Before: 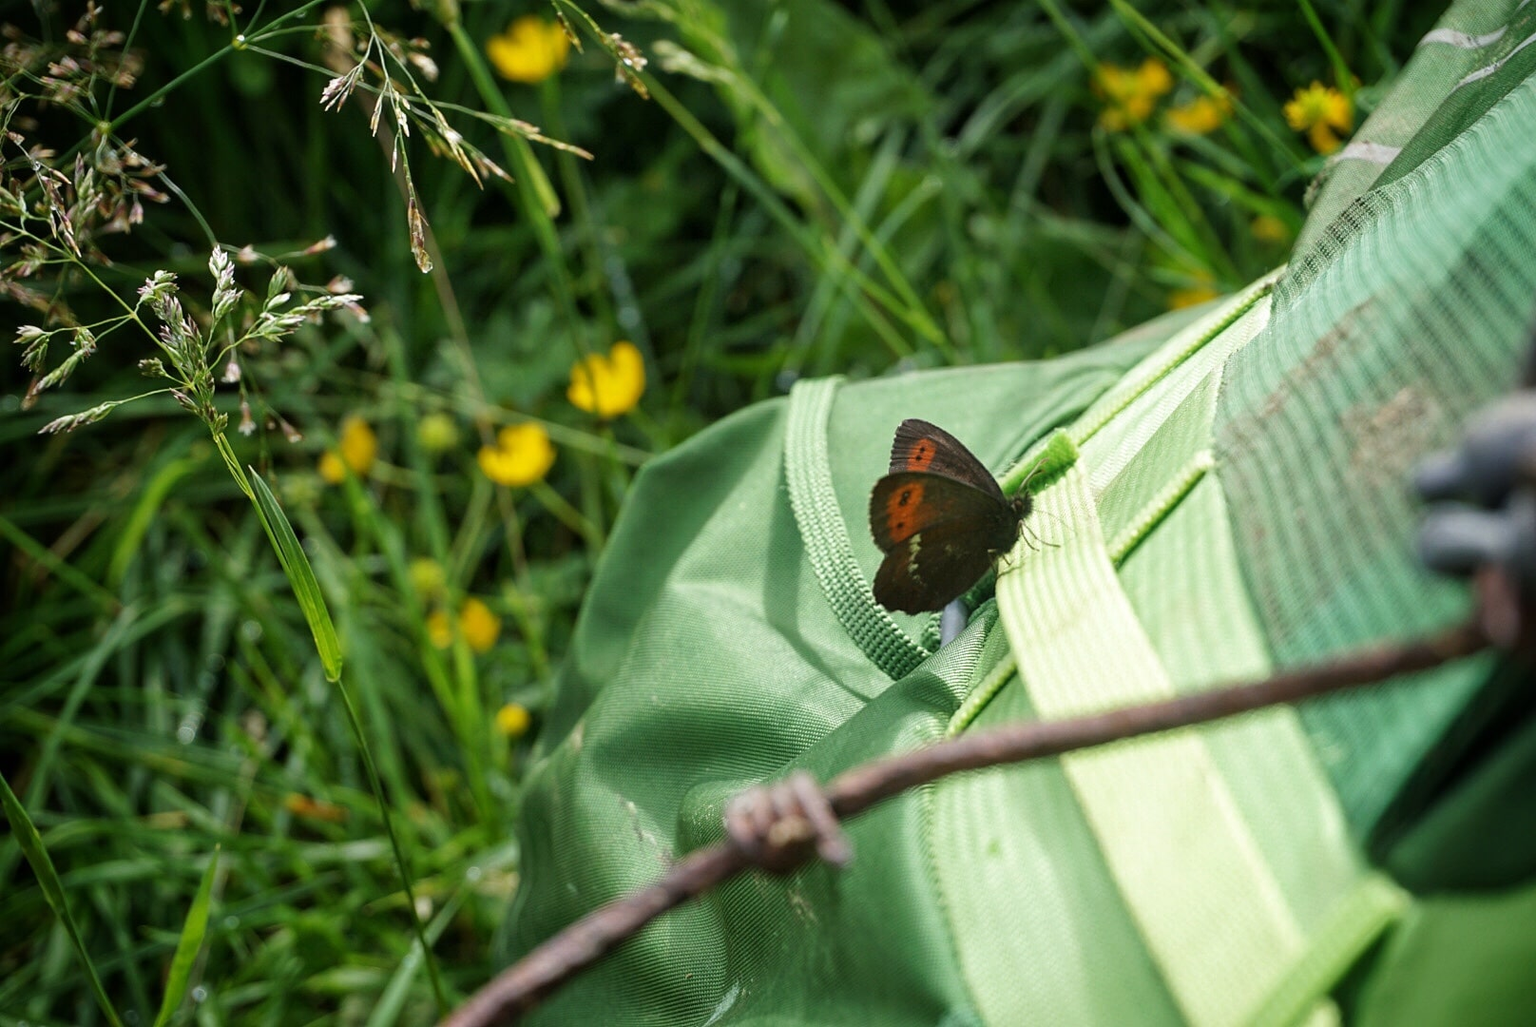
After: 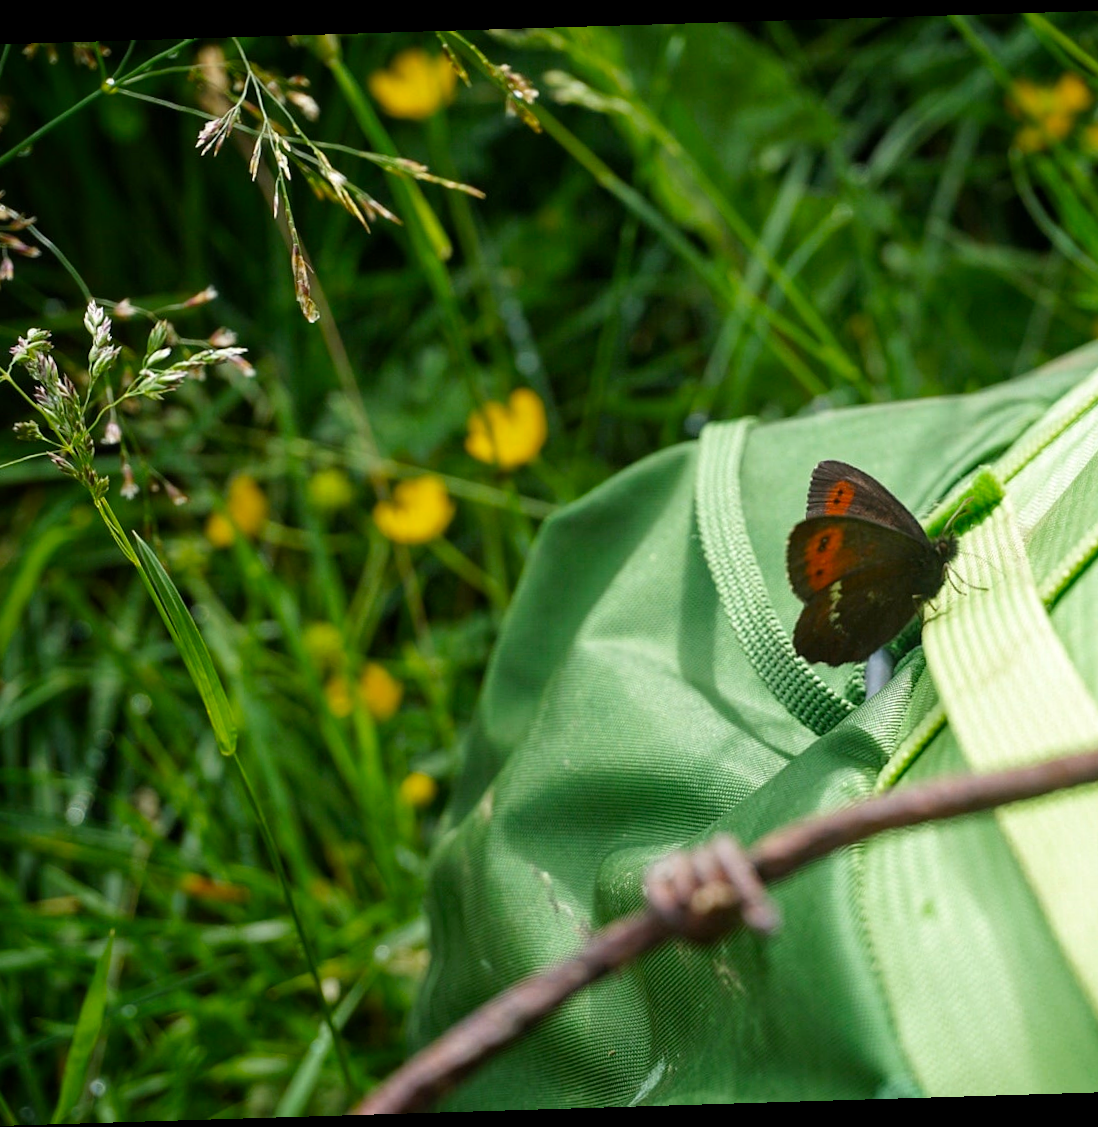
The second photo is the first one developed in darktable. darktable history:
color balance rgb: perceptual saturation grading › global saturation 8.89%, saturation formula JzAzBz (2021)
rotate and perspective: rotation -1.75°, automatic cropping off
color correction: saturation 1.11
crop and rotate: left 8.786%, right 24.548%
